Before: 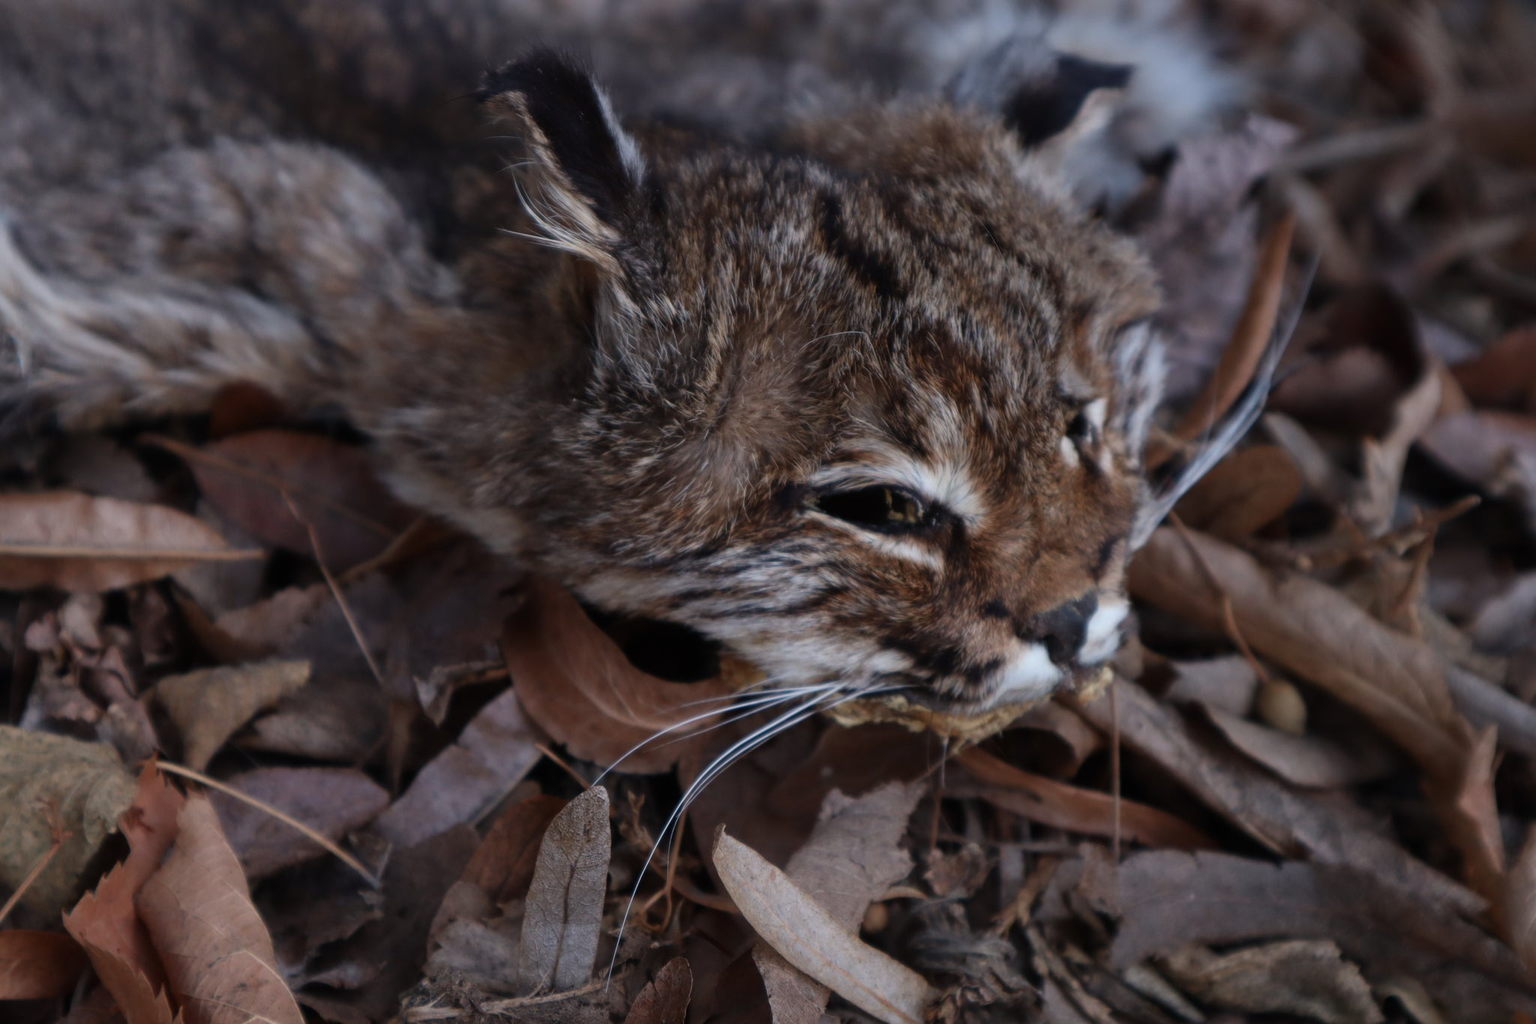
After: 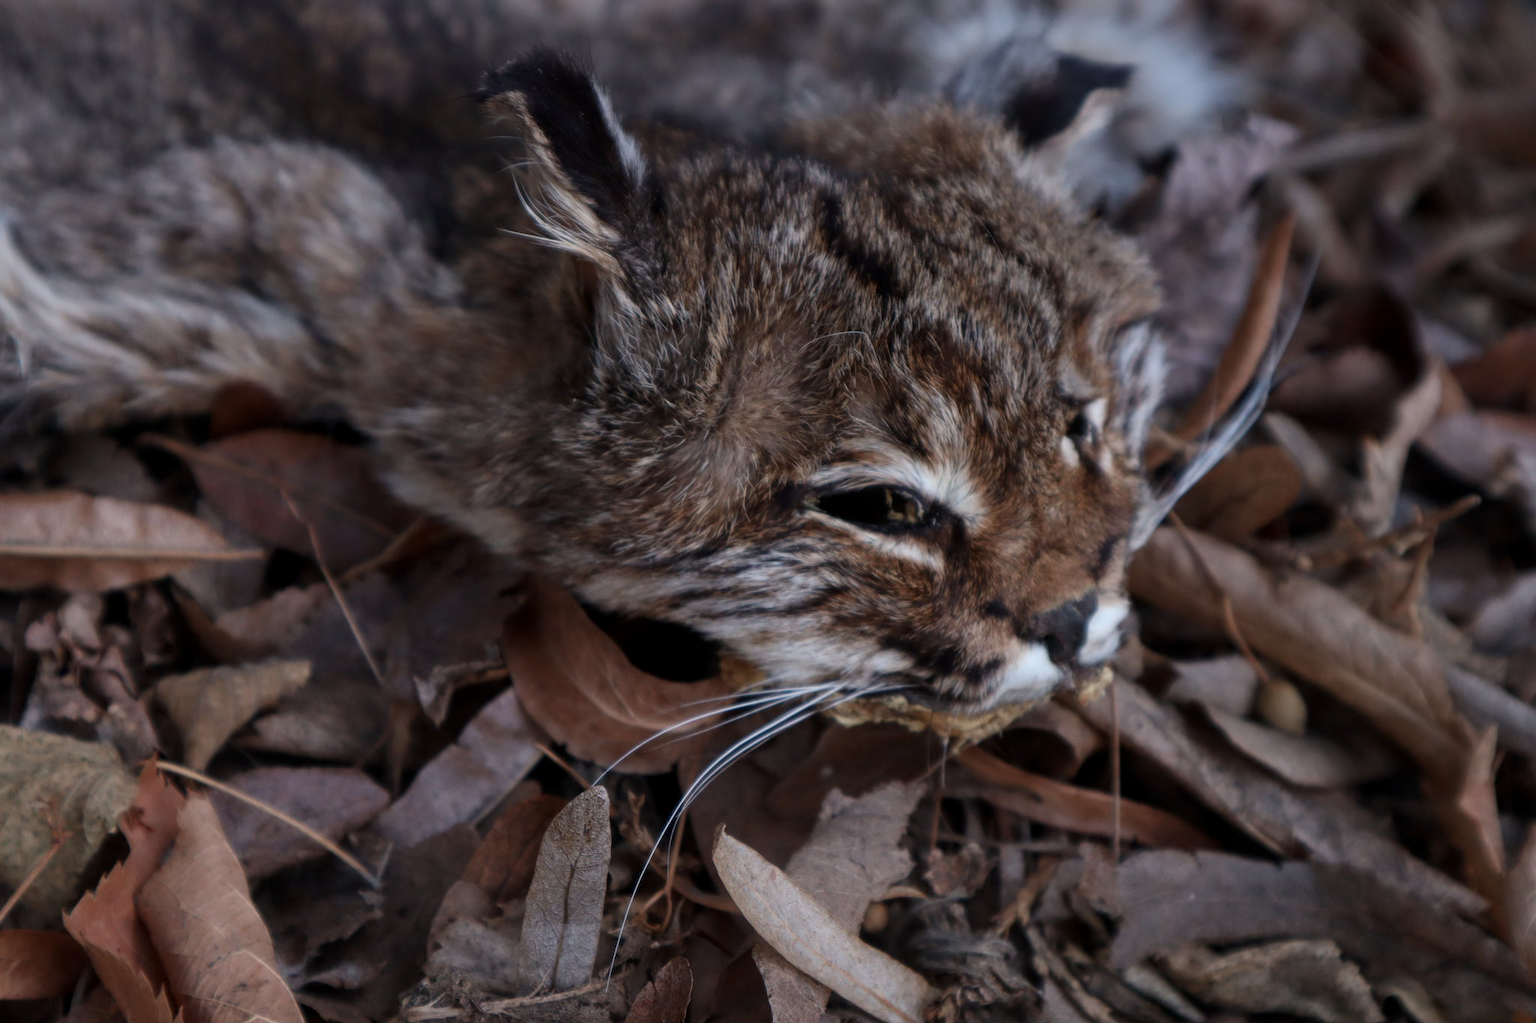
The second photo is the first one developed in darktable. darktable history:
local contrast: highlights 102%, shadows 99%, detail 119%, midtone range 0.2
